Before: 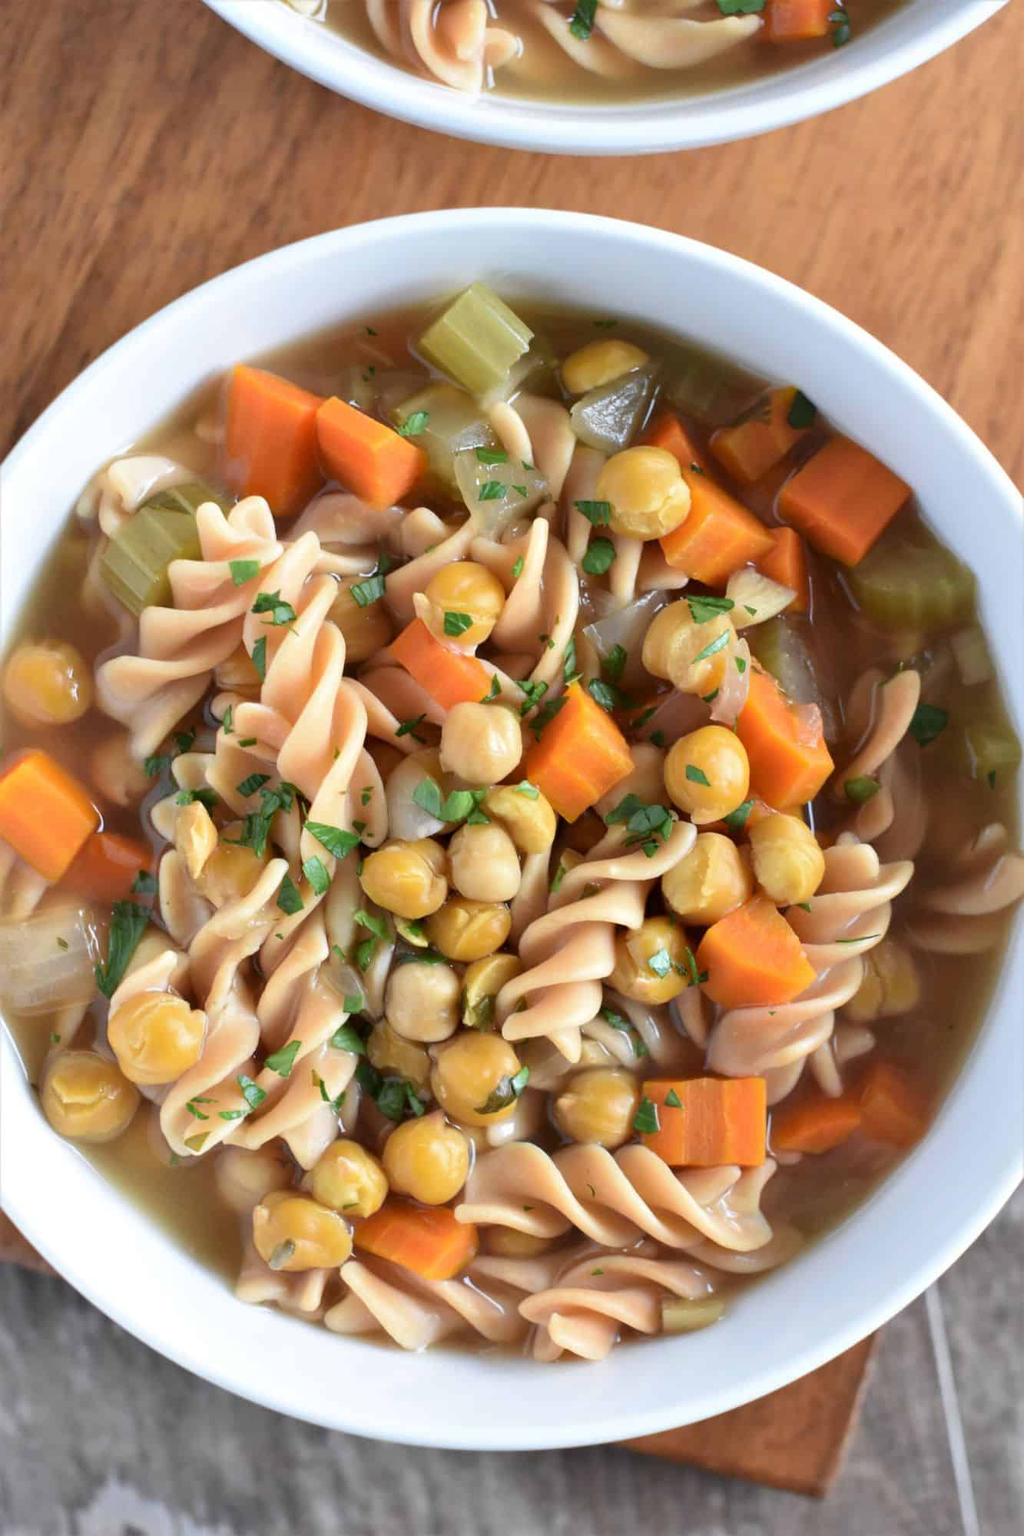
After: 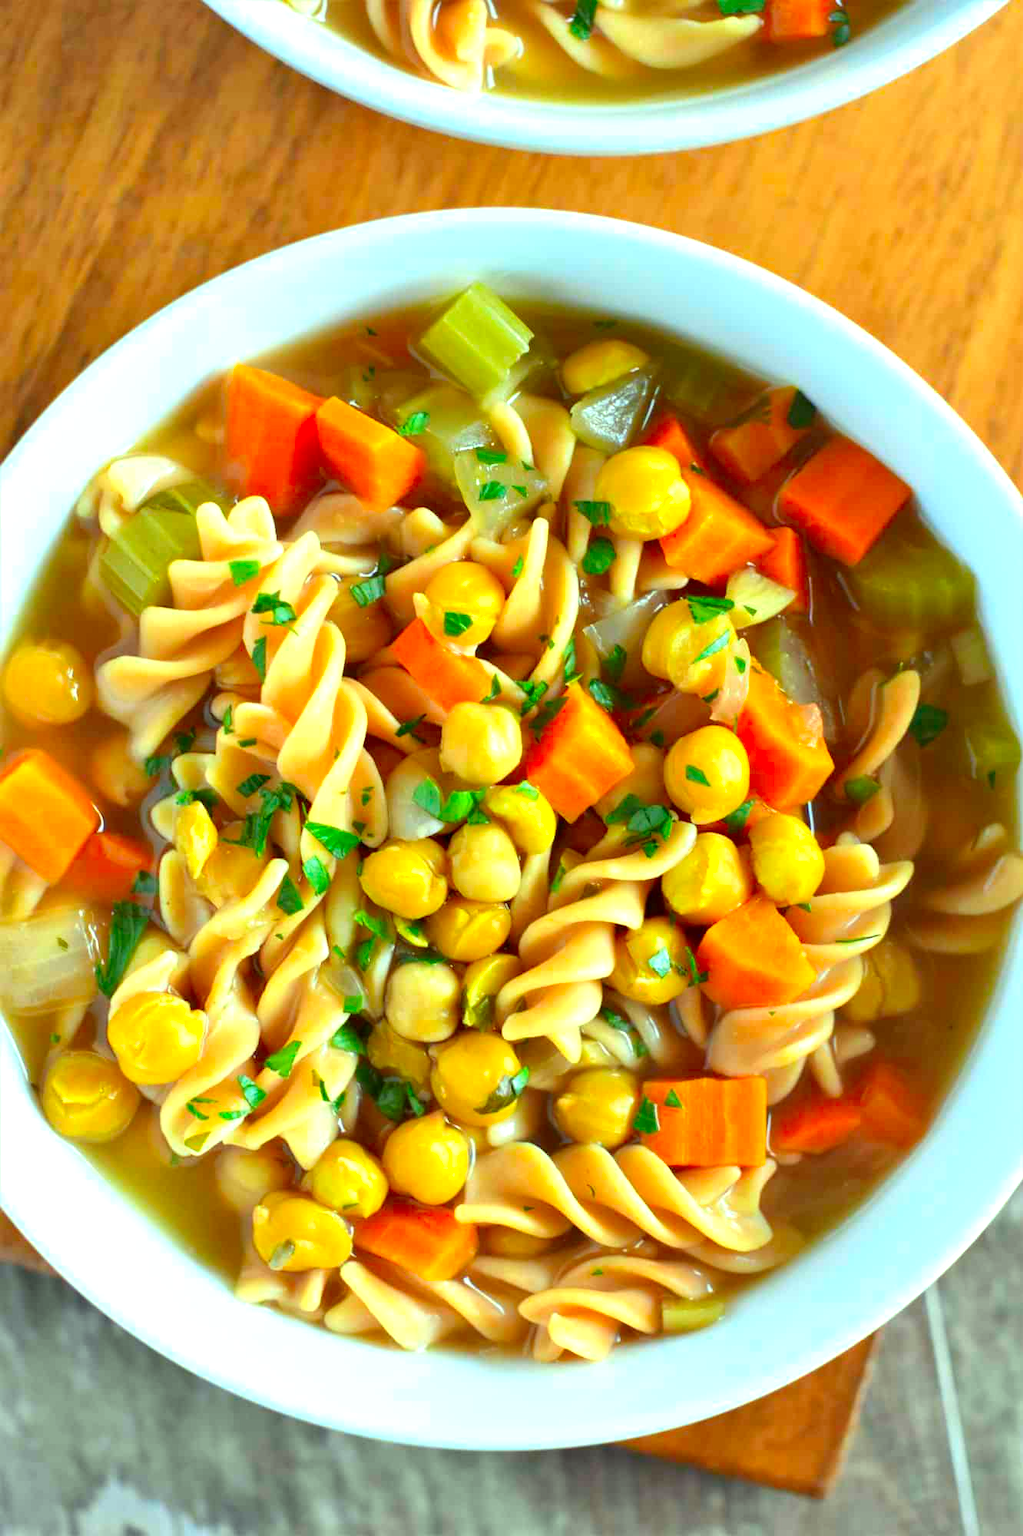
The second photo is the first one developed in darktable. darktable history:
exposure: exposure 0.559 EV, compensate highlight preservation false
color correction: highlights a* -10.77, highlights b* 9.8, saturation 1.72
white balance: red 0.988, blue 1.017
